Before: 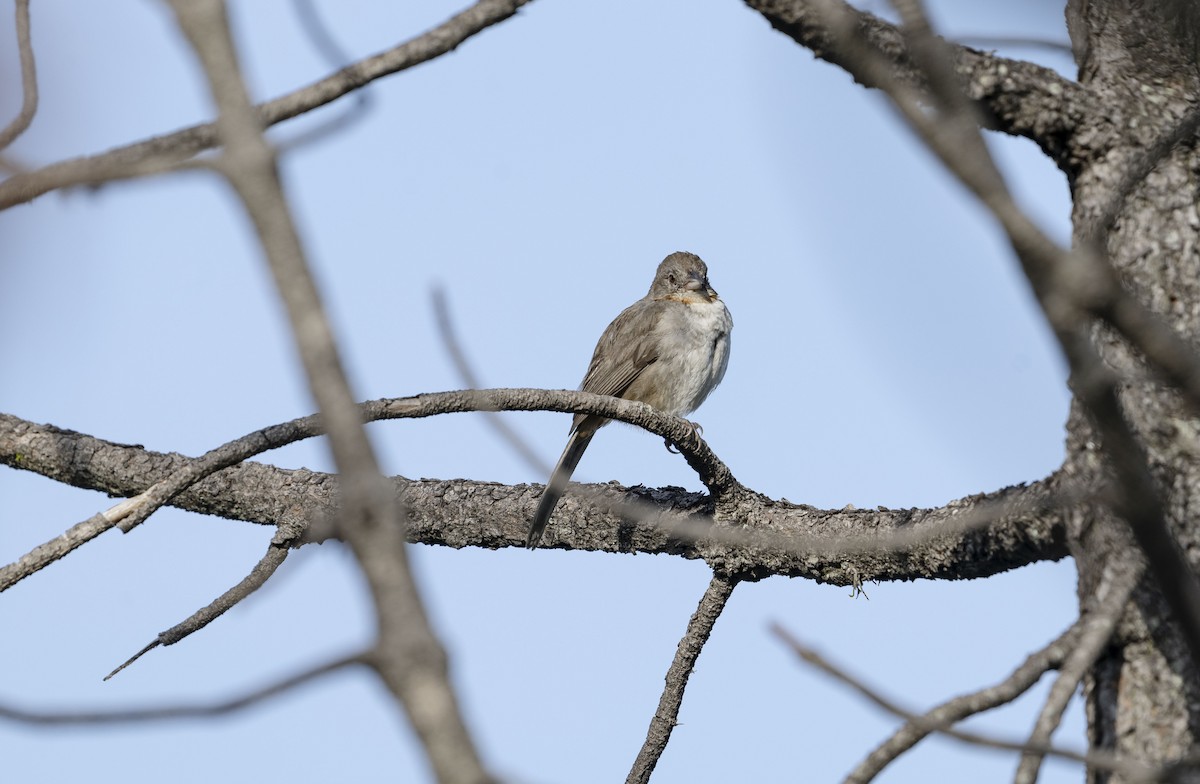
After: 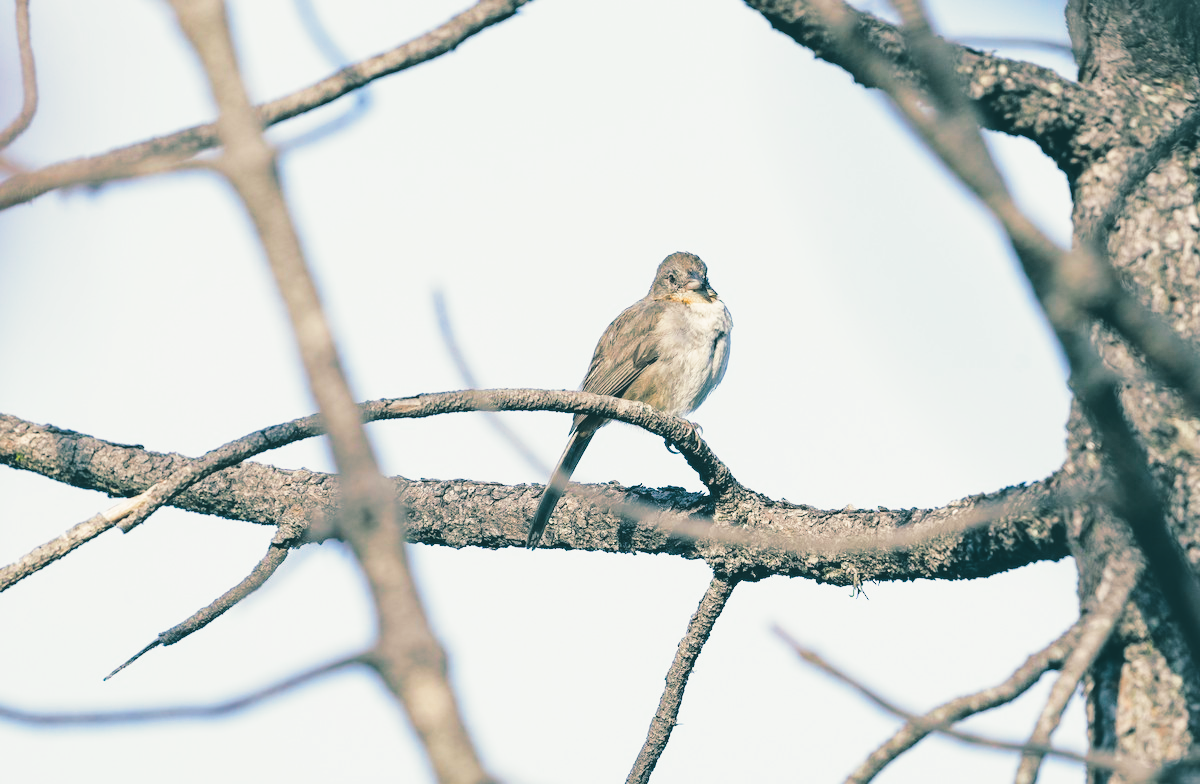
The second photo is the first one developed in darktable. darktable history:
color balance rgb: shadows lift › chroma 3%, shadows lift › hue 280.8°, power › hue 330°, highlights gain › chroma 3%, highlights gain › hue 75.6°, global offset › luminance 2%, perceptual saturation grading › global saturation 20%, perceptual saturation grading › highlights -25%, perceptual saturation grading › shadows 50%, global vibrance 20.33%
base curve: curves: ch0 [(0, 0) (0.028, 0.03) (0.121, 0.232) (0.46, 0.748) (0.859, 0.968) (1, 1)], preserve colors none
split-toning: shadows › hue 186.43°, highlights › hue 49.29°, compress 30.29%
